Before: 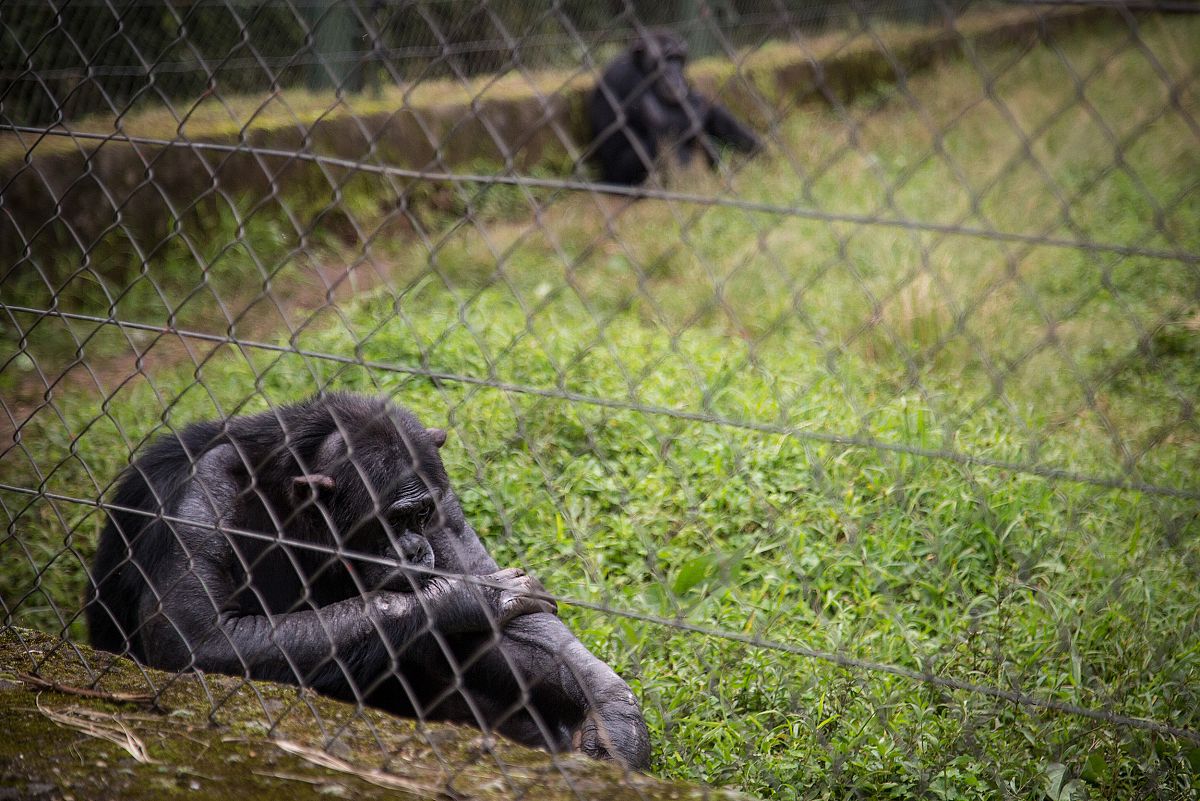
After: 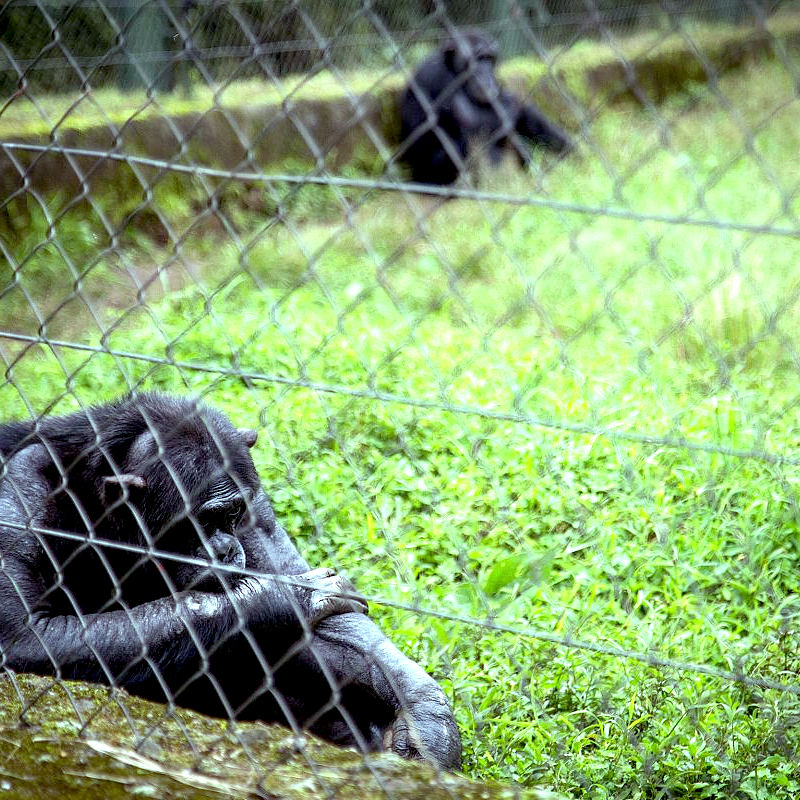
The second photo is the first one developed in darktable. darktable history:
crop and rotate: left 15.754%, right 17.579%
exposure: black level correction 0.008, exposure 0.979 EV, compensate highlight preservation false
color balance: mode lift, gamma, gain (sRGB), lift [0.997, 0.979, 1.021, 1.011], gamma [1, 1.084, 0.916, 0.998], gain [1, 0.87, 1.13, 1.101], contrast 4.55%, contrast fulcrum 38.24%, output saturation 104.09%
tone equalizer: on, module defaults
white balance: red 1.004, blue 1.024
color balance rgb: on, module defaults
